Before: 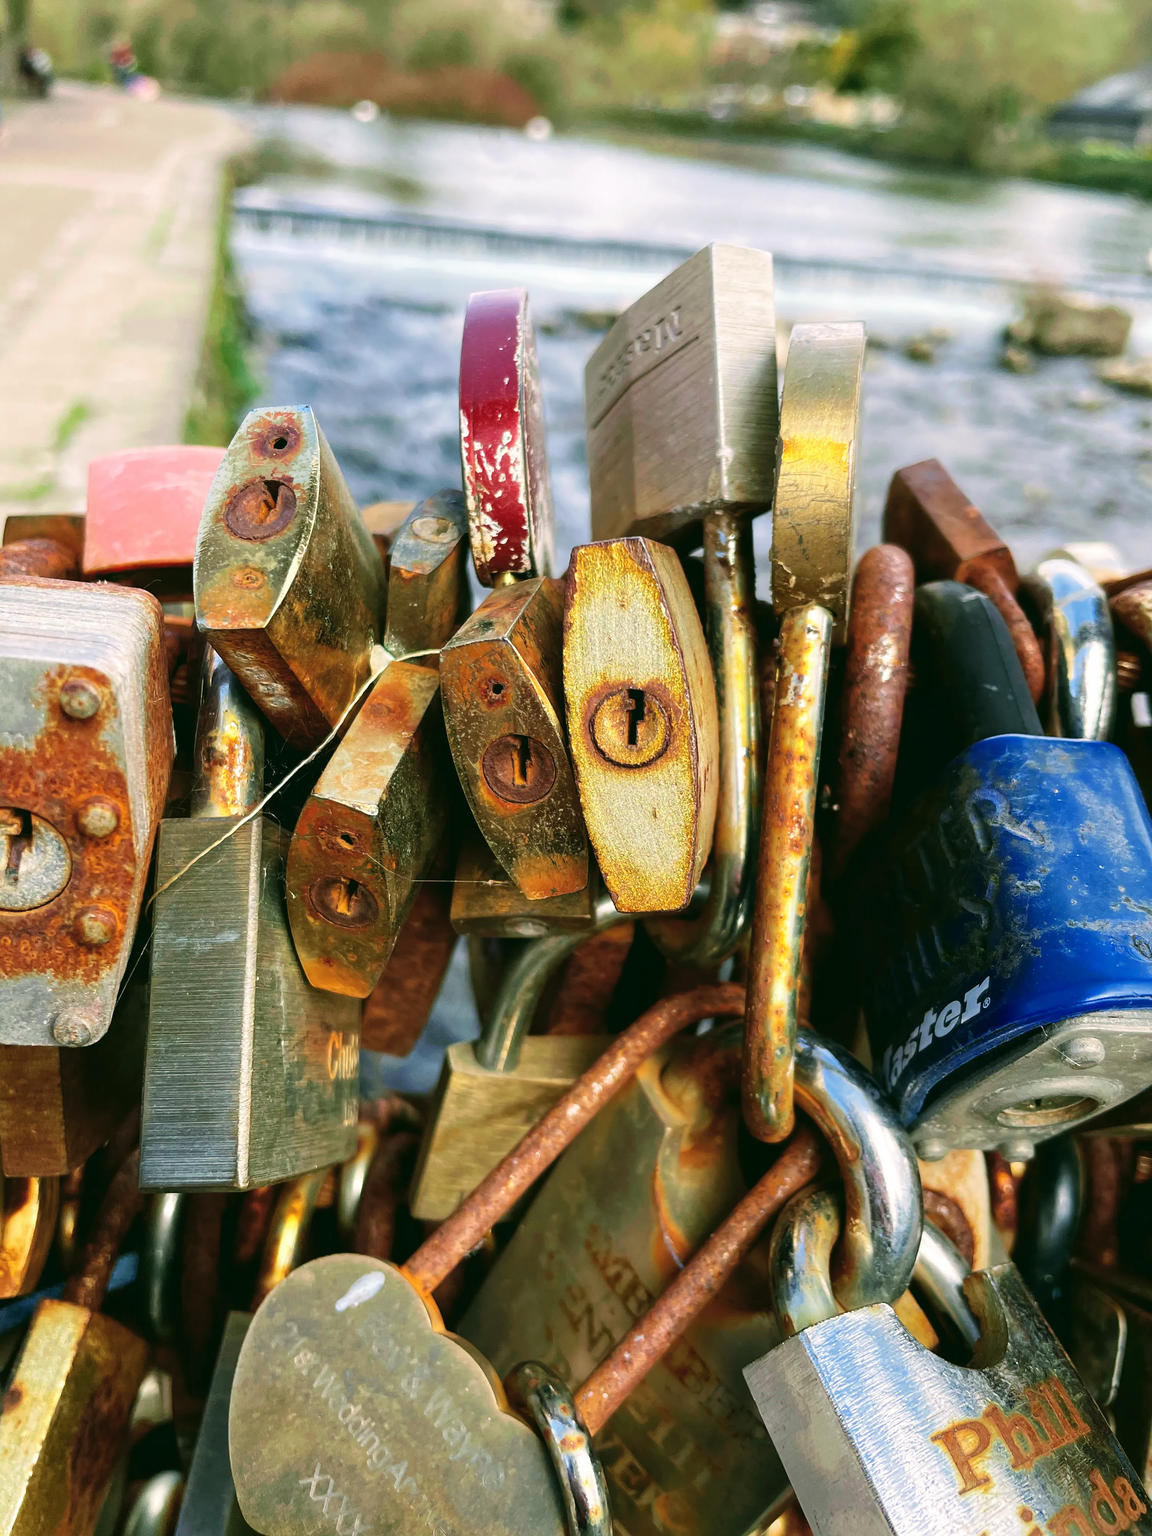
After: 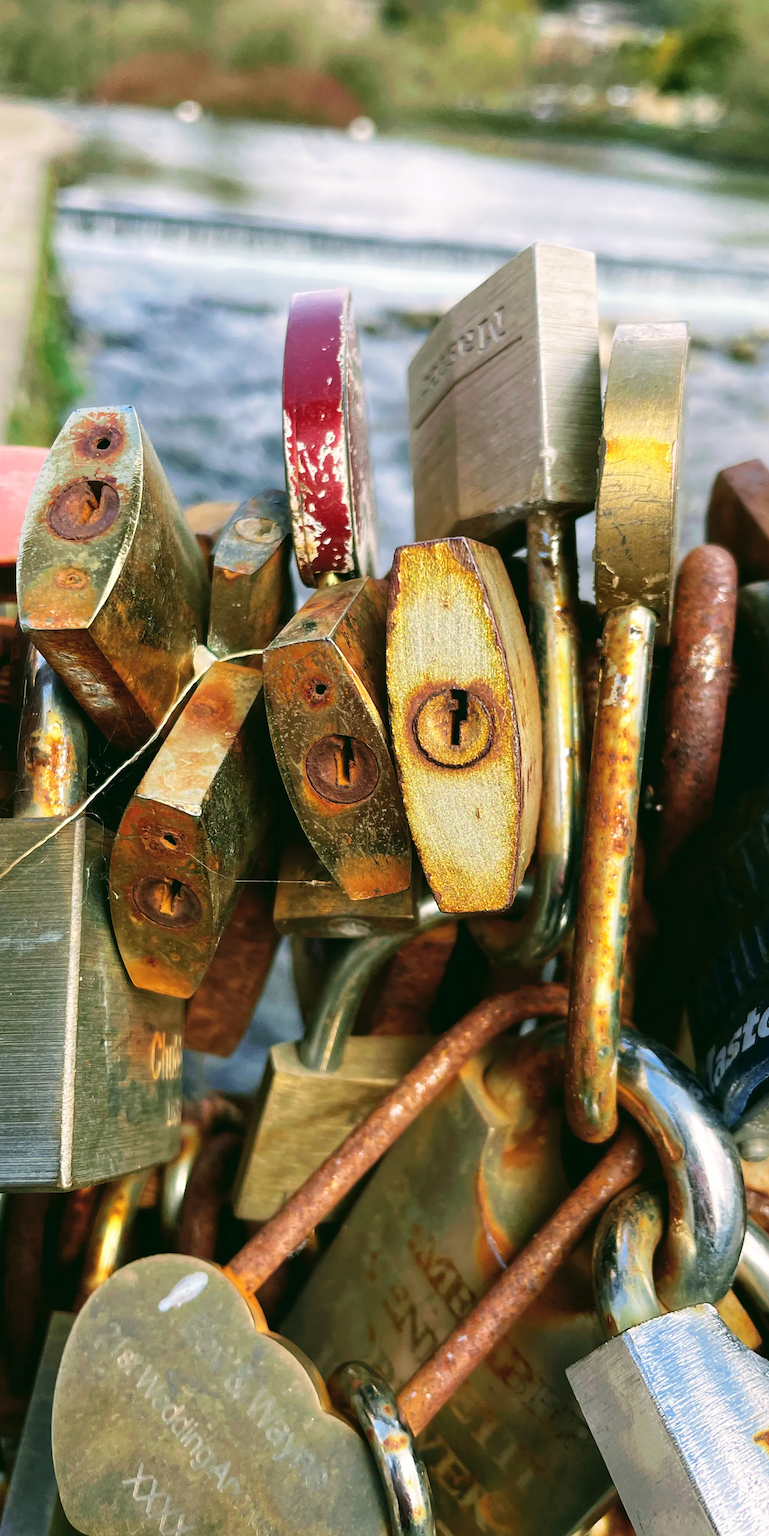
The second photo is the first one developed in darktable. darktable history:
crop: left 15.378%, right 17.763%
